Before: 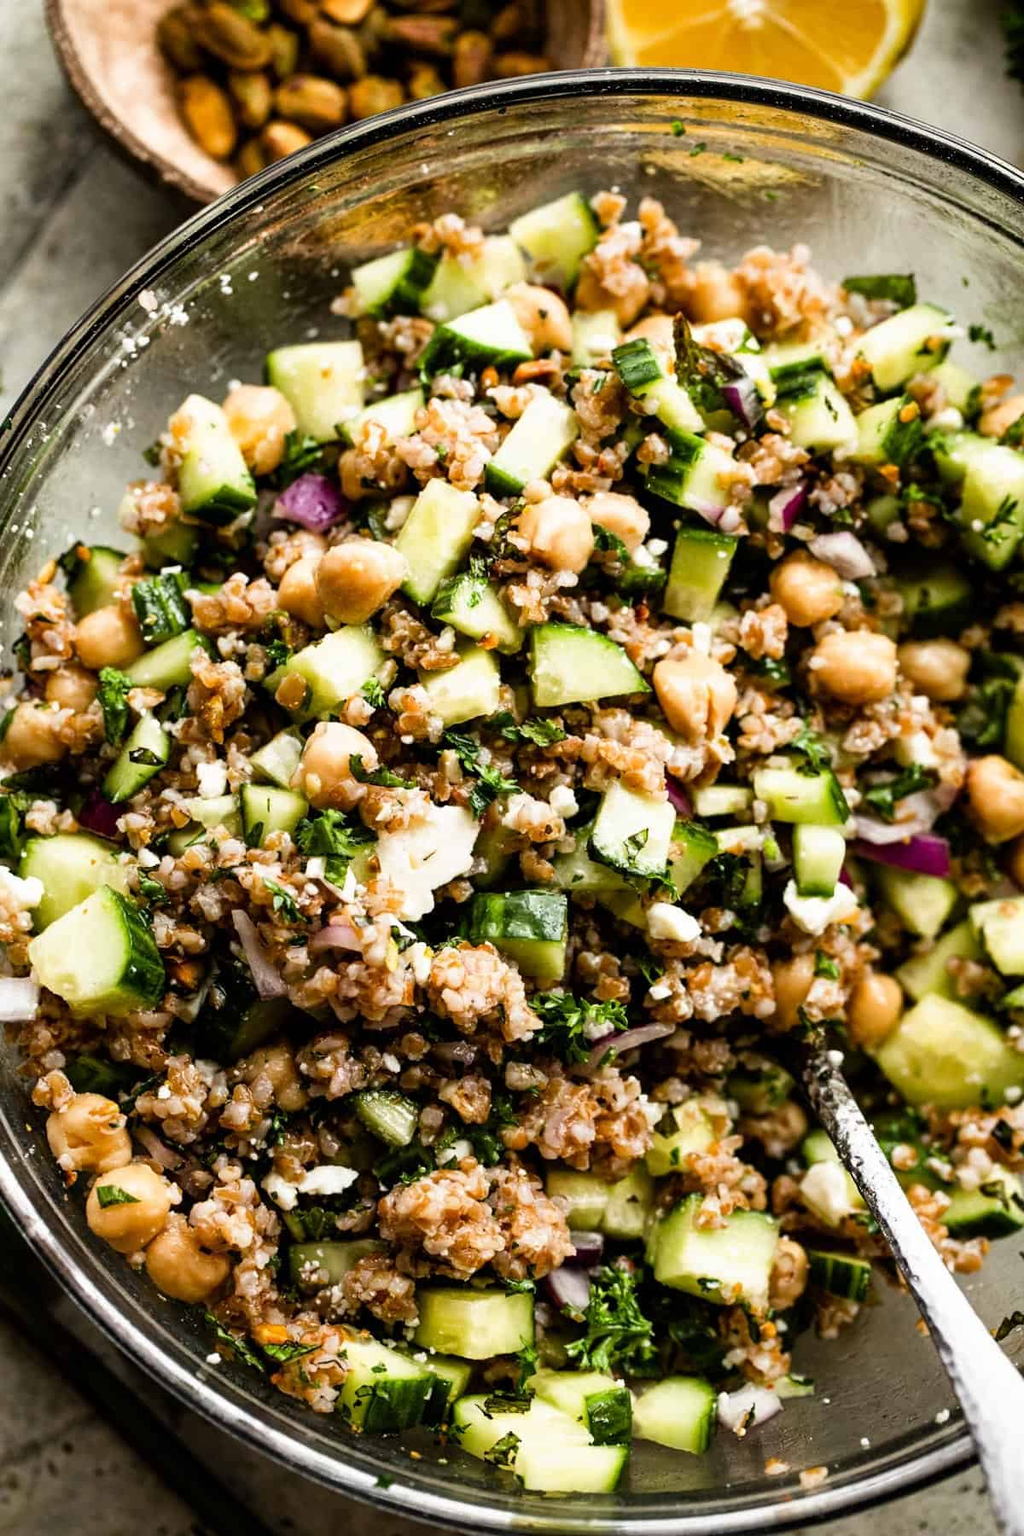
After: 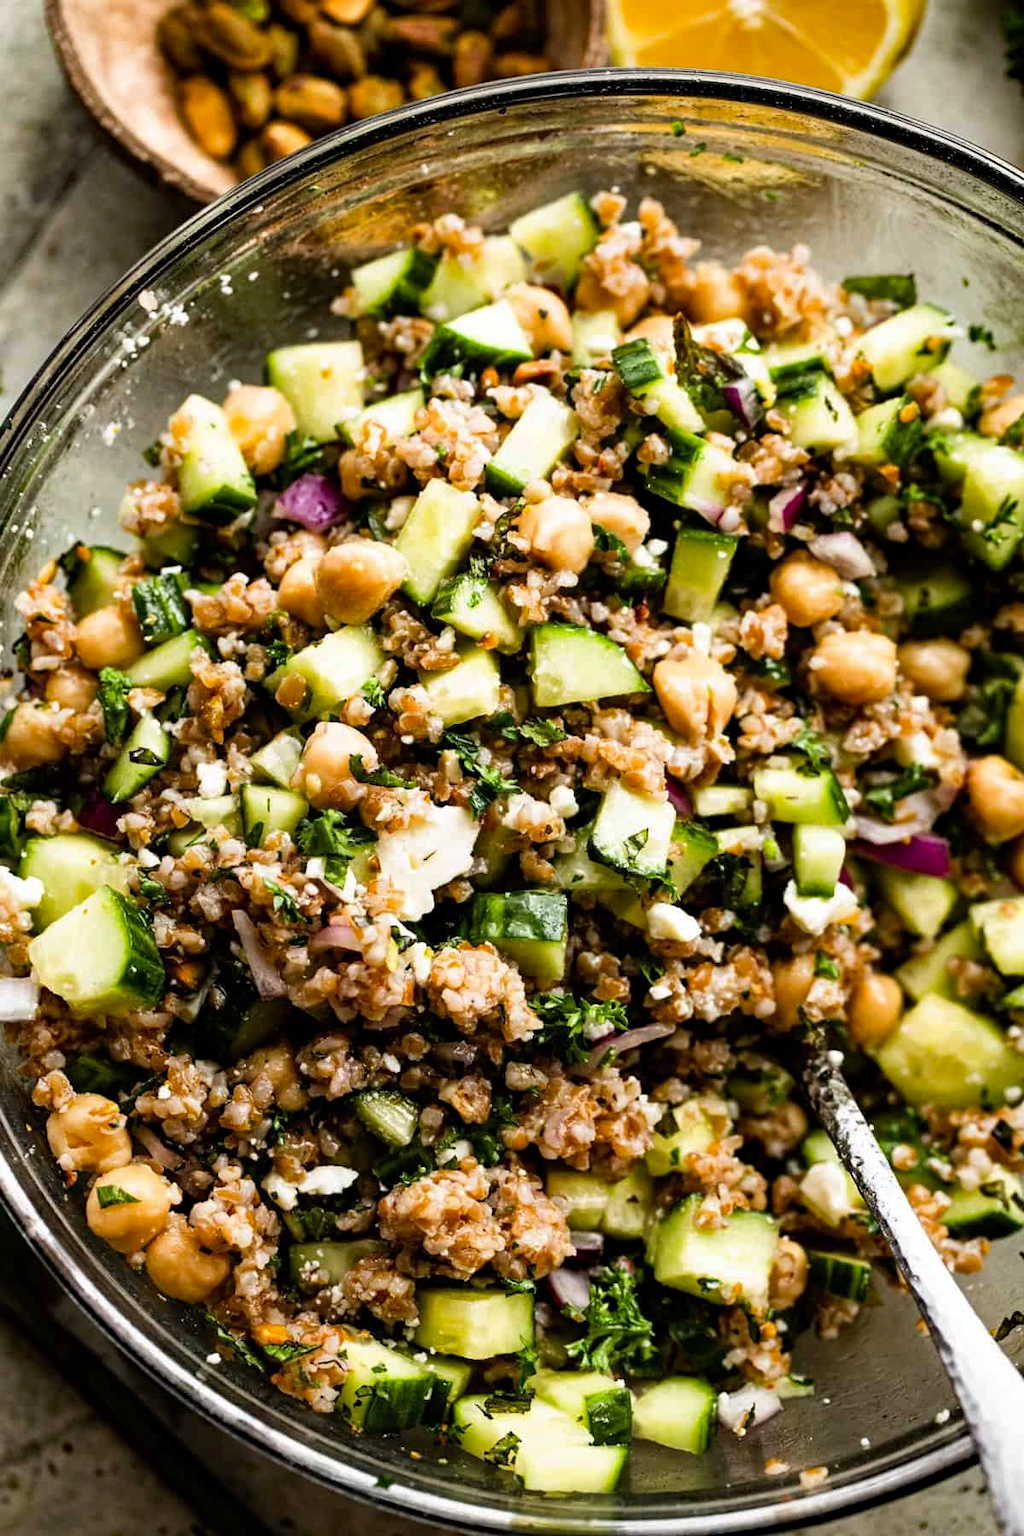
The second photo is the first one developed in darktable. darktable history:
levels: mode automatic, white 99.97%
haze removal: strength 0.279, distance 0.256, compatibility mode true, adaptive false
